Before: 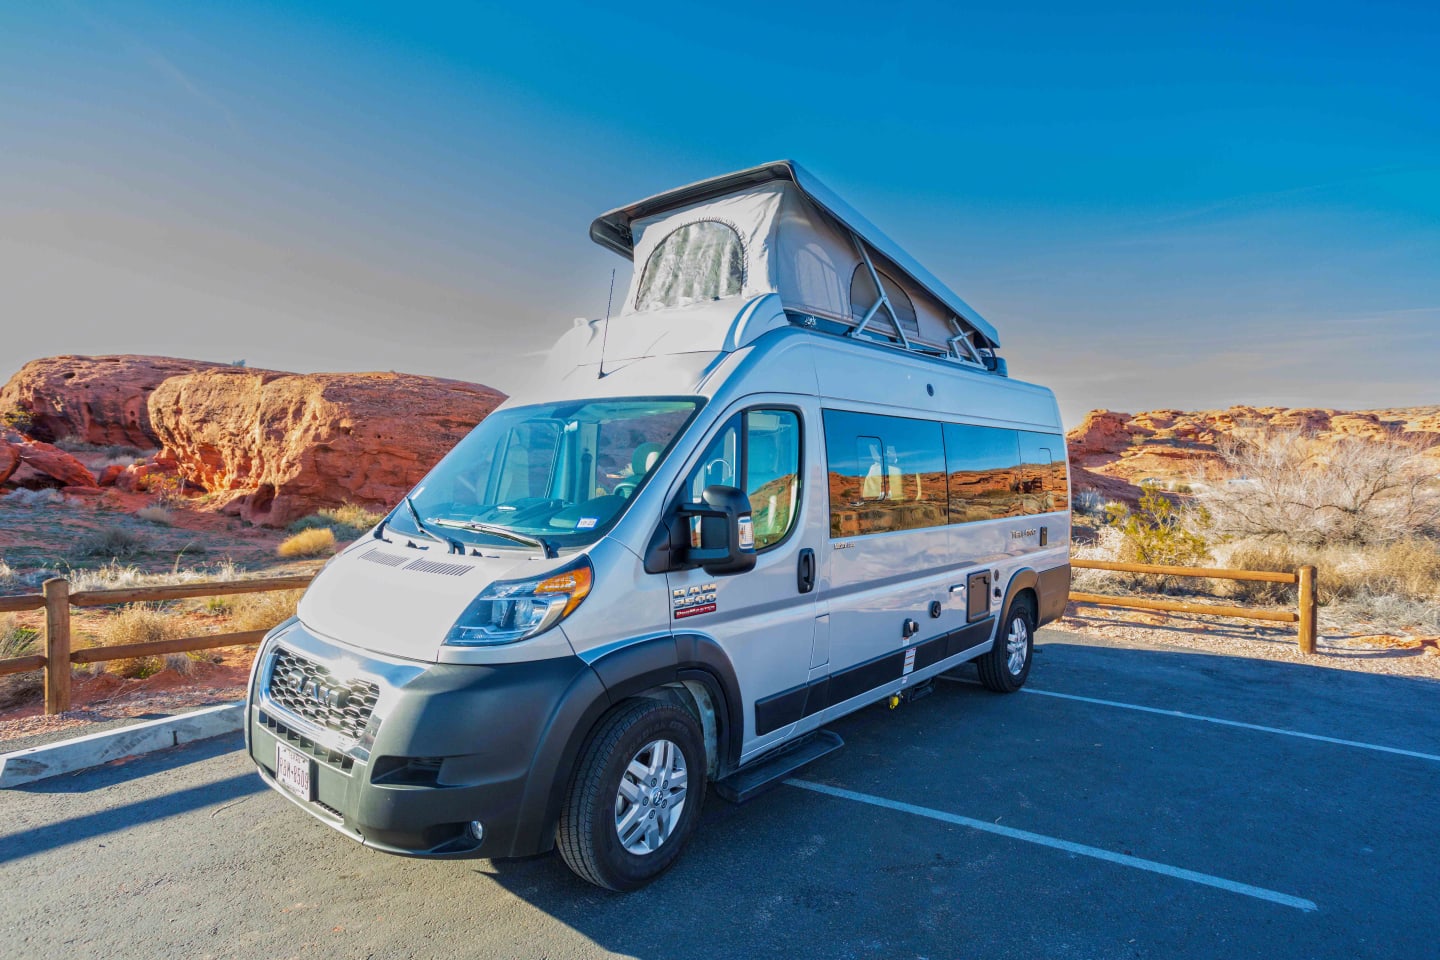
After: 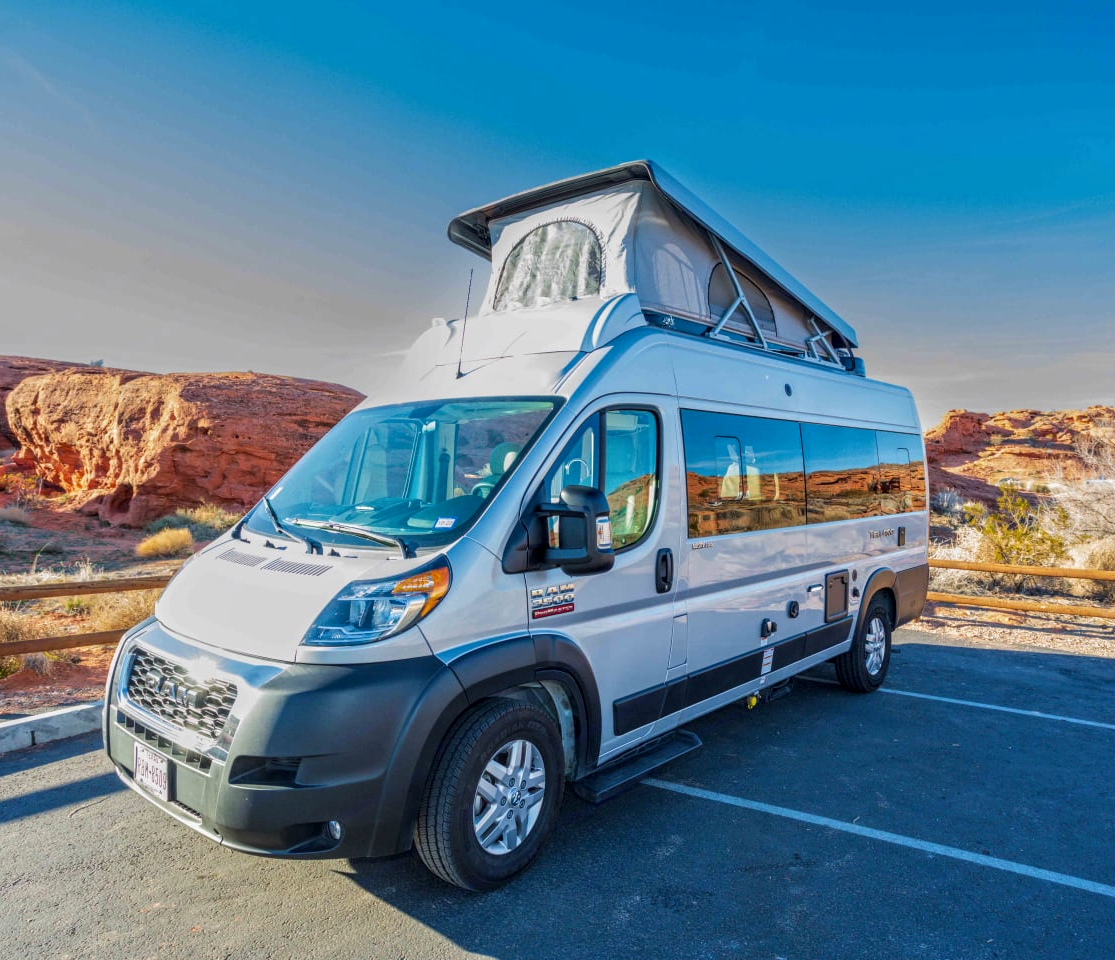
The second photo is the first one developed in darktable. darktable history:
crop: left 9.88%, right 12.664%
local contrast: on, module defaults
